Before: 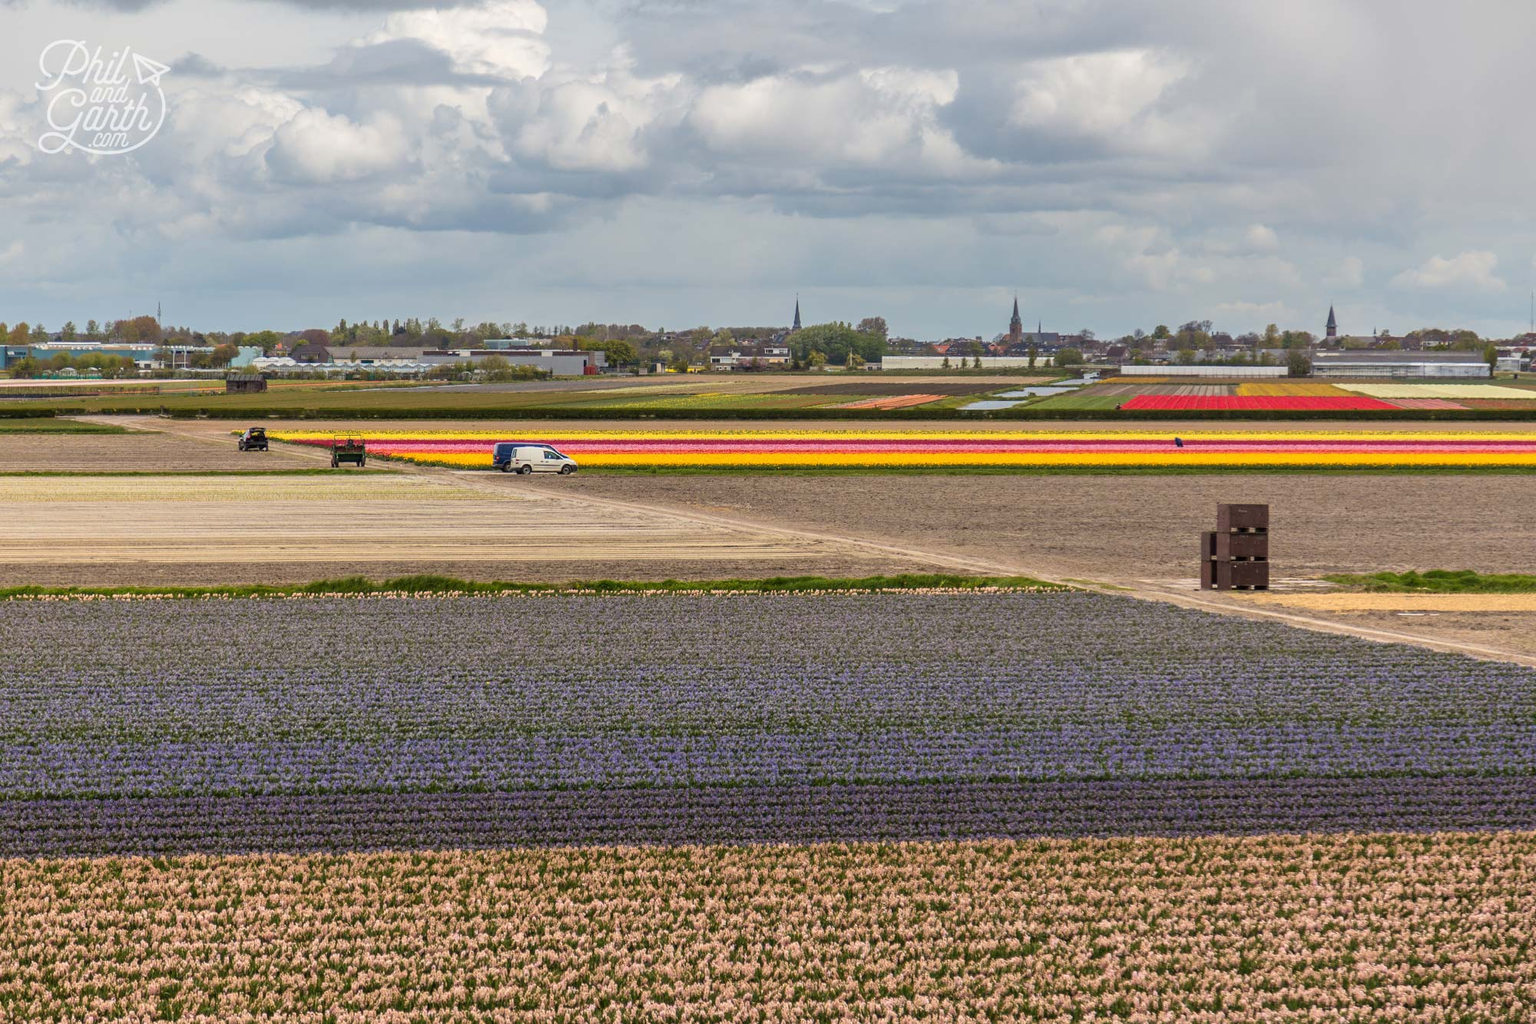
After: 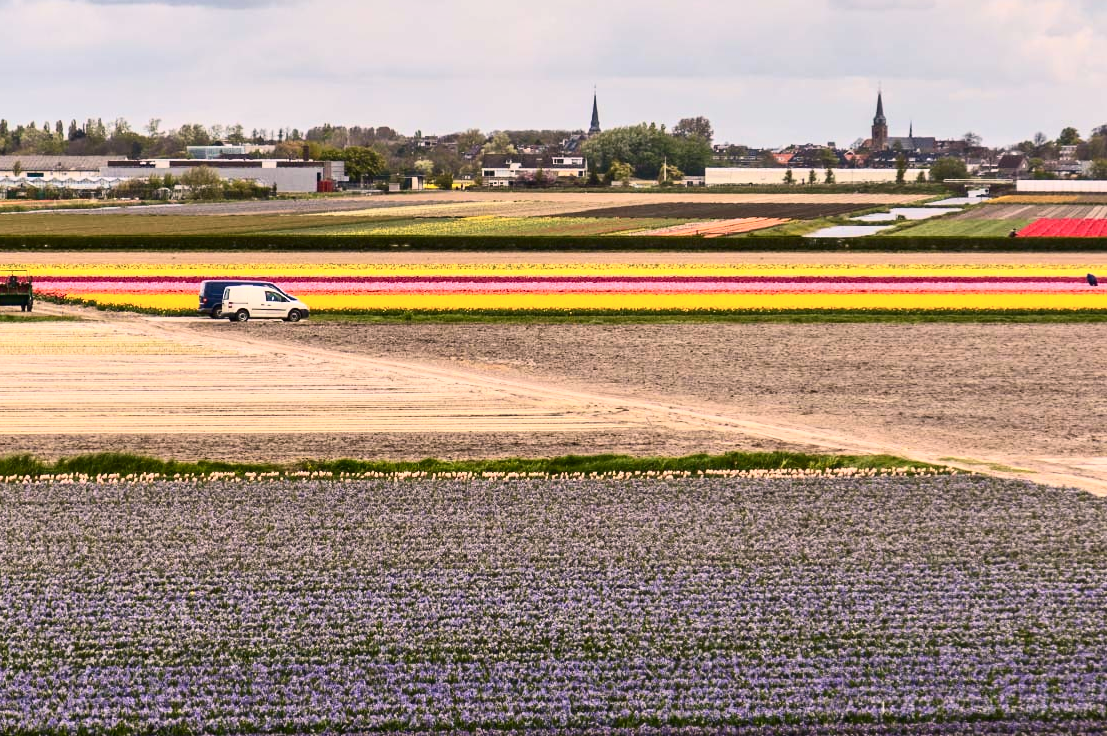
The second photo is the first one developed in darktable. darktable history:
color correction: highlights a* 7.74, highlights b* 4.33
shadows and highlights: shadows 51.96, highlights -28.21, soften with gaussian
crop and rotate: left 22.183%, top 22.215%, right 22.456%, bottom 22.513%
contrast brightness saturation: contrast 0.372, brightness 0.109
exposure: exposure 0.161 EV, compensate highlight preservation false
